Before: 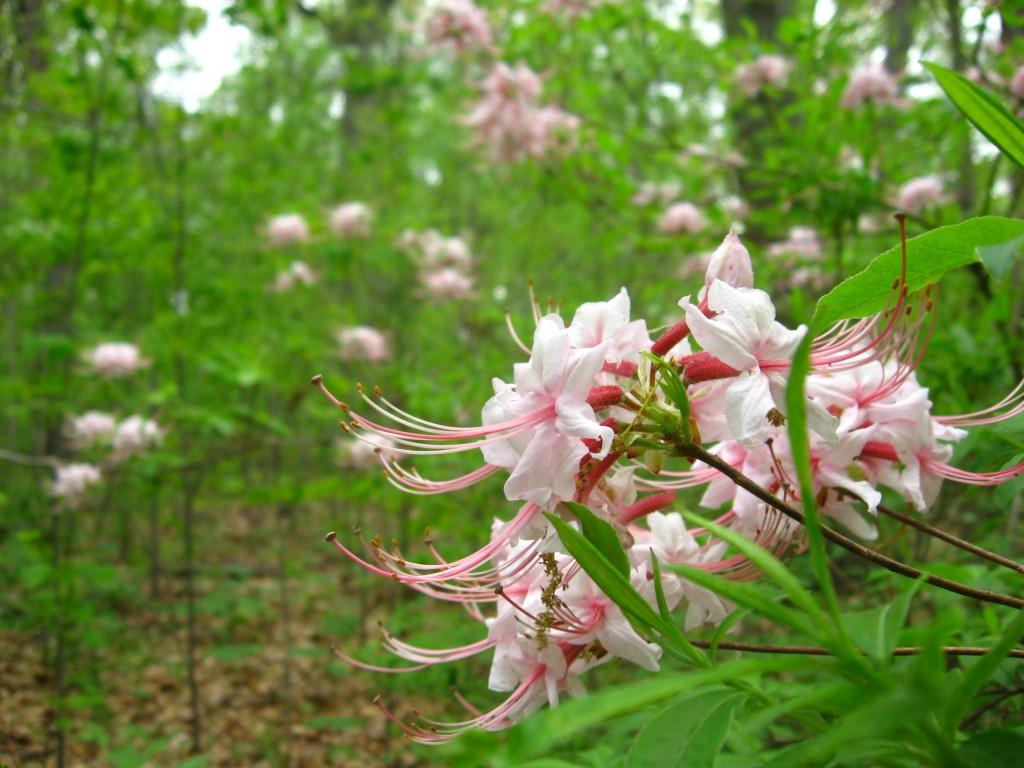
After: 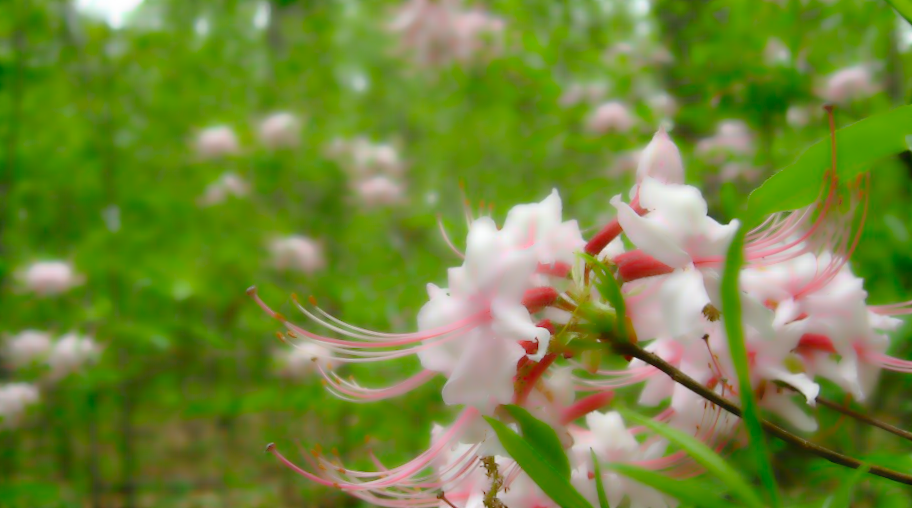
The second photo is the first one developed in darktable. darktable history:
tone curve: curves: ch0 [(0, 0) (0.003, 0.001) (0.011, 0.002) (0.025, 0.007) (0.044, 0.015) (0.069, 0.022) (0.1, 0.03) (0.136, 0.056) (0.177, 0.115) (0.224, 0.177) (0.277, 0.244) (0.335, 0.322) (0.399, 0.398) (0.468, 0.471) (0.543, 0.545) (0.623, 0.614) (0.709, 0.685) (0.801, 0.765) (0.898, 0.867) (1, 1)], preserve colors none
rotate and perspective: rotation -2°, crop left 0.022, crop right 0.978, crop top 0.049, crop bottom 0.951
lowpass: radius 4, soften with bilateral filter, unbound 0
crop: left 5.596%, top 10.314%, right 3.534%, bottom 19.395%
